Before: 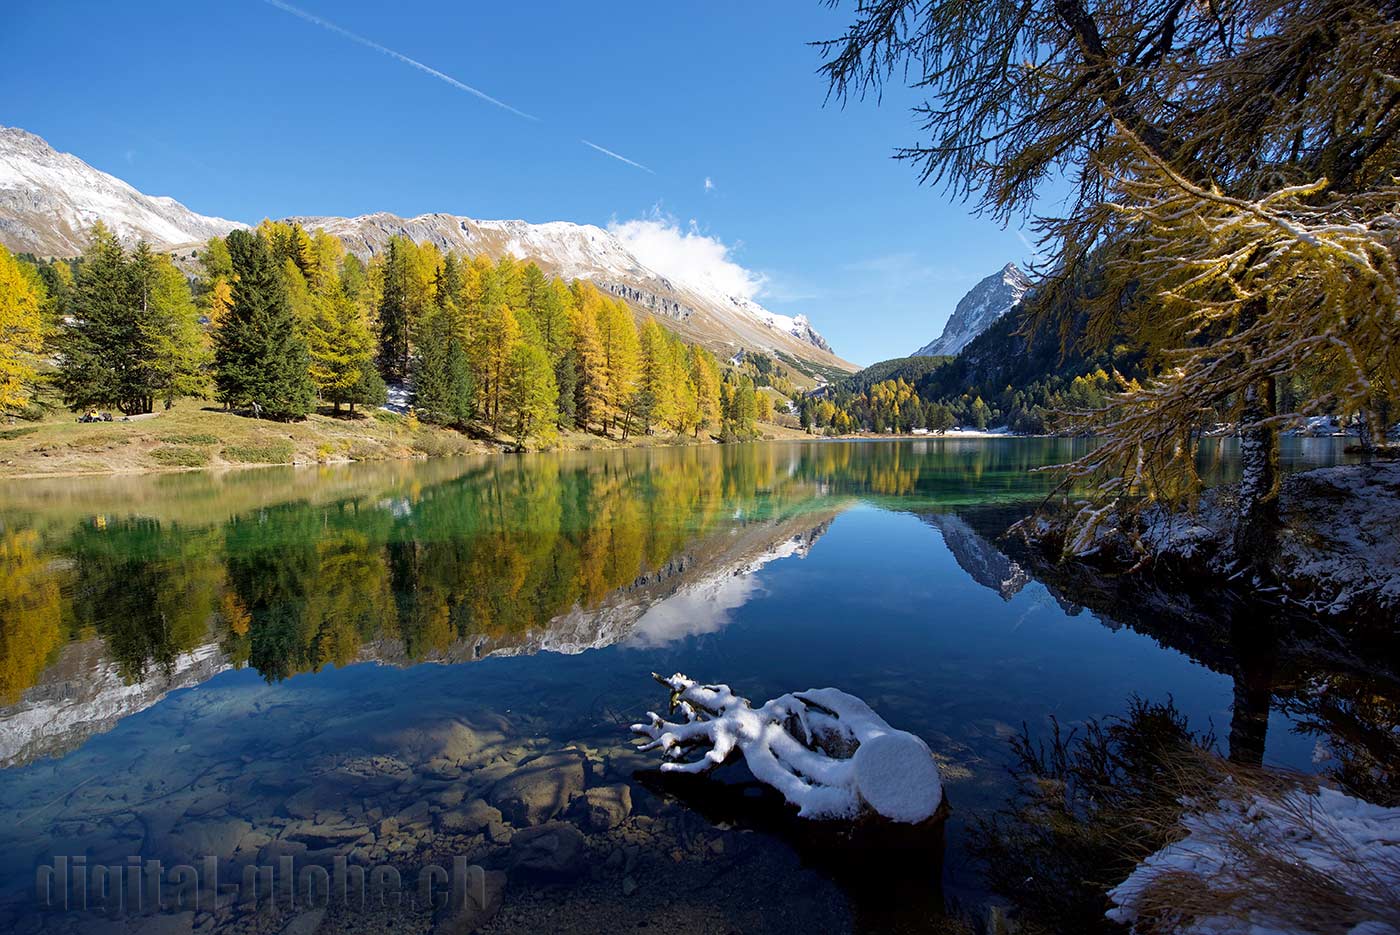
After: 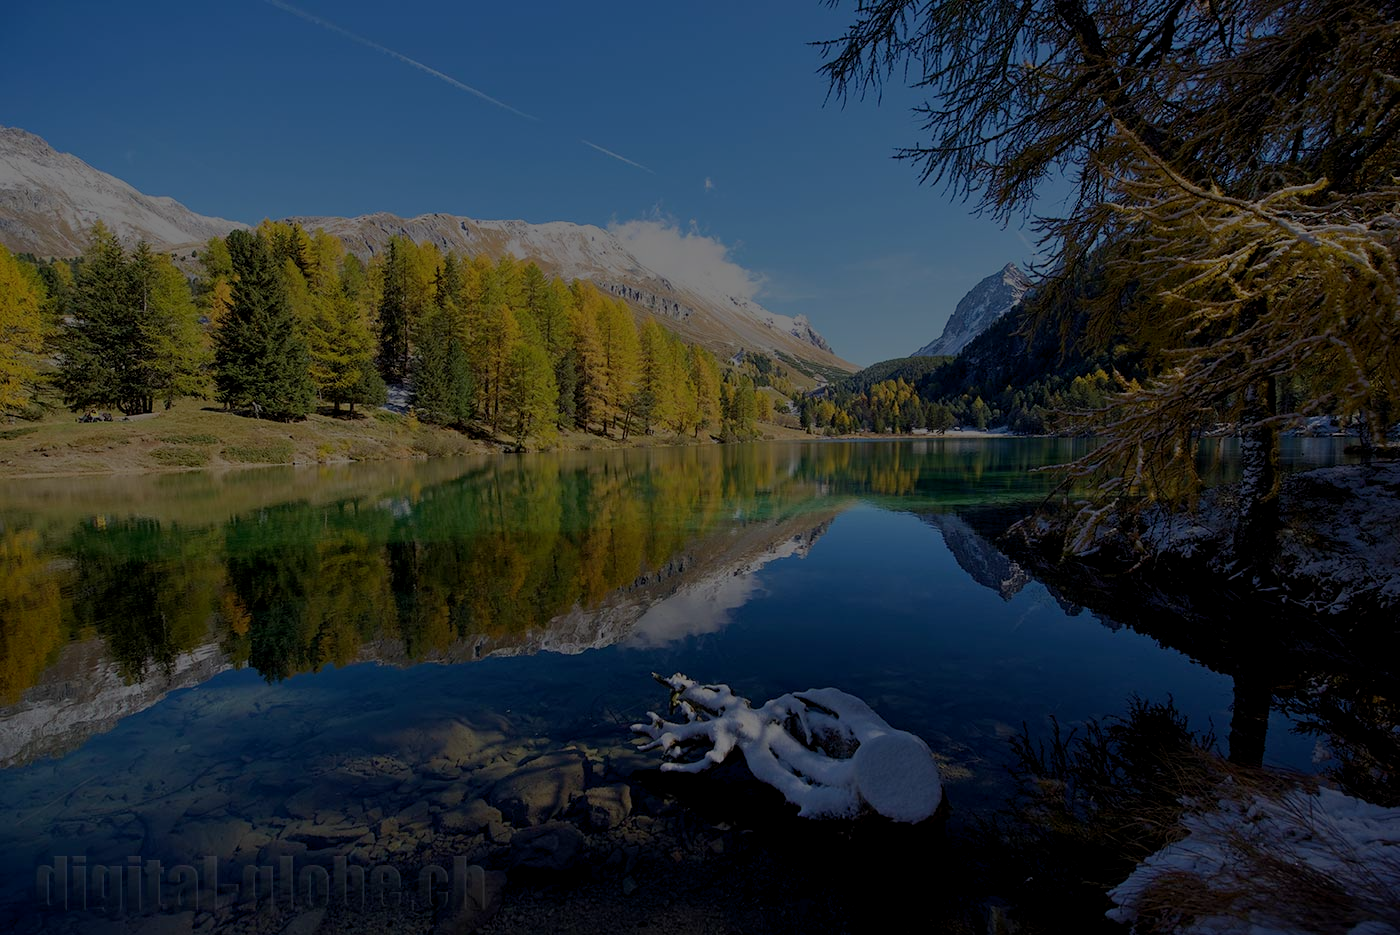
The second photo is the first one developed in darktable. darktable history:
color balance rgb: global offset › luminance -0.469%, perceptual saturation grading › global saturation 8.939%, perceptual brilliance grading › global brilliance -47.953%, global vibrance 20%
